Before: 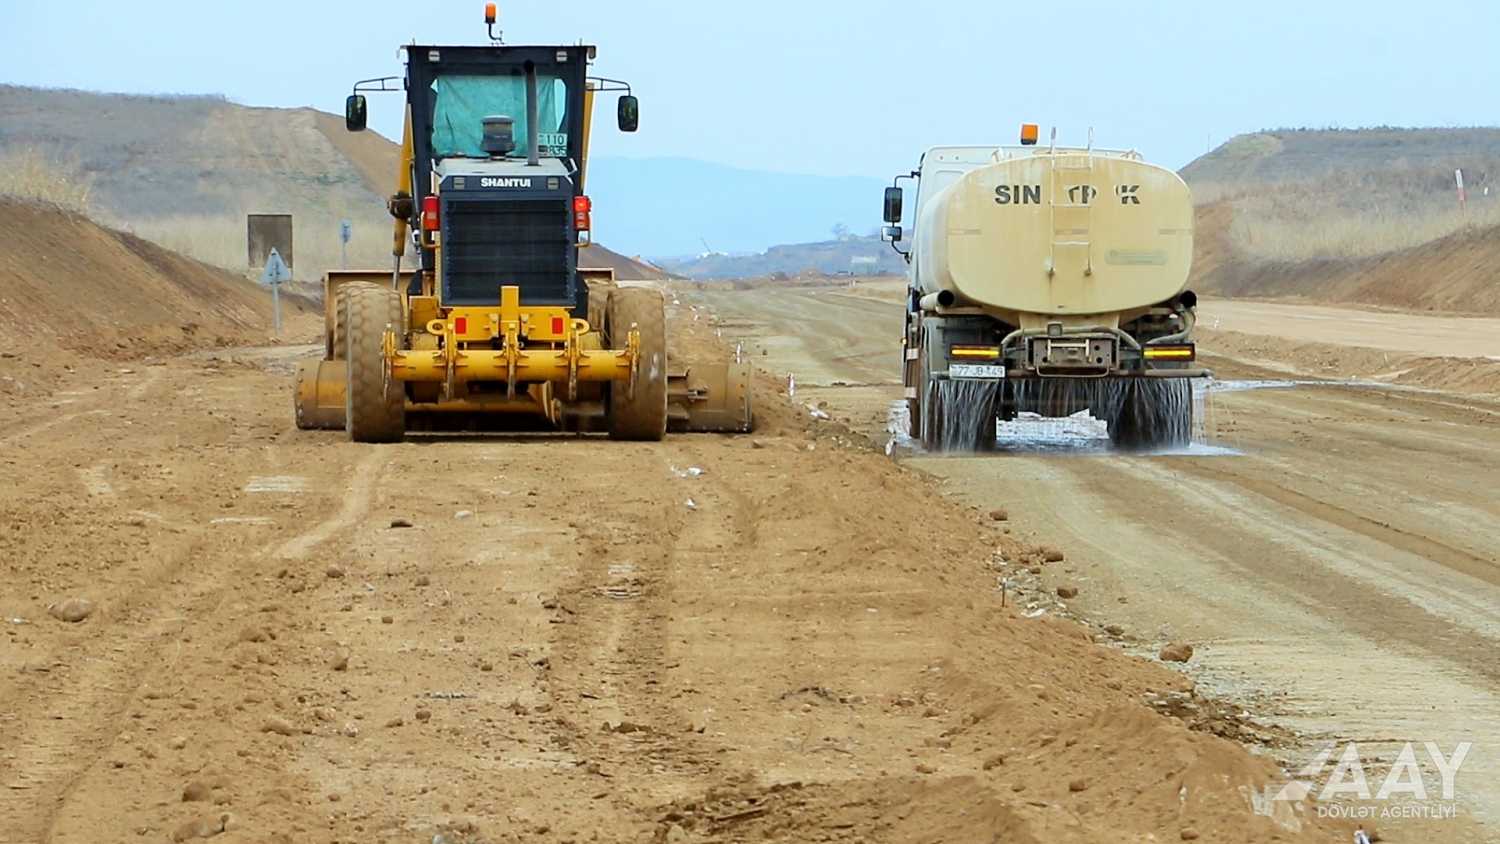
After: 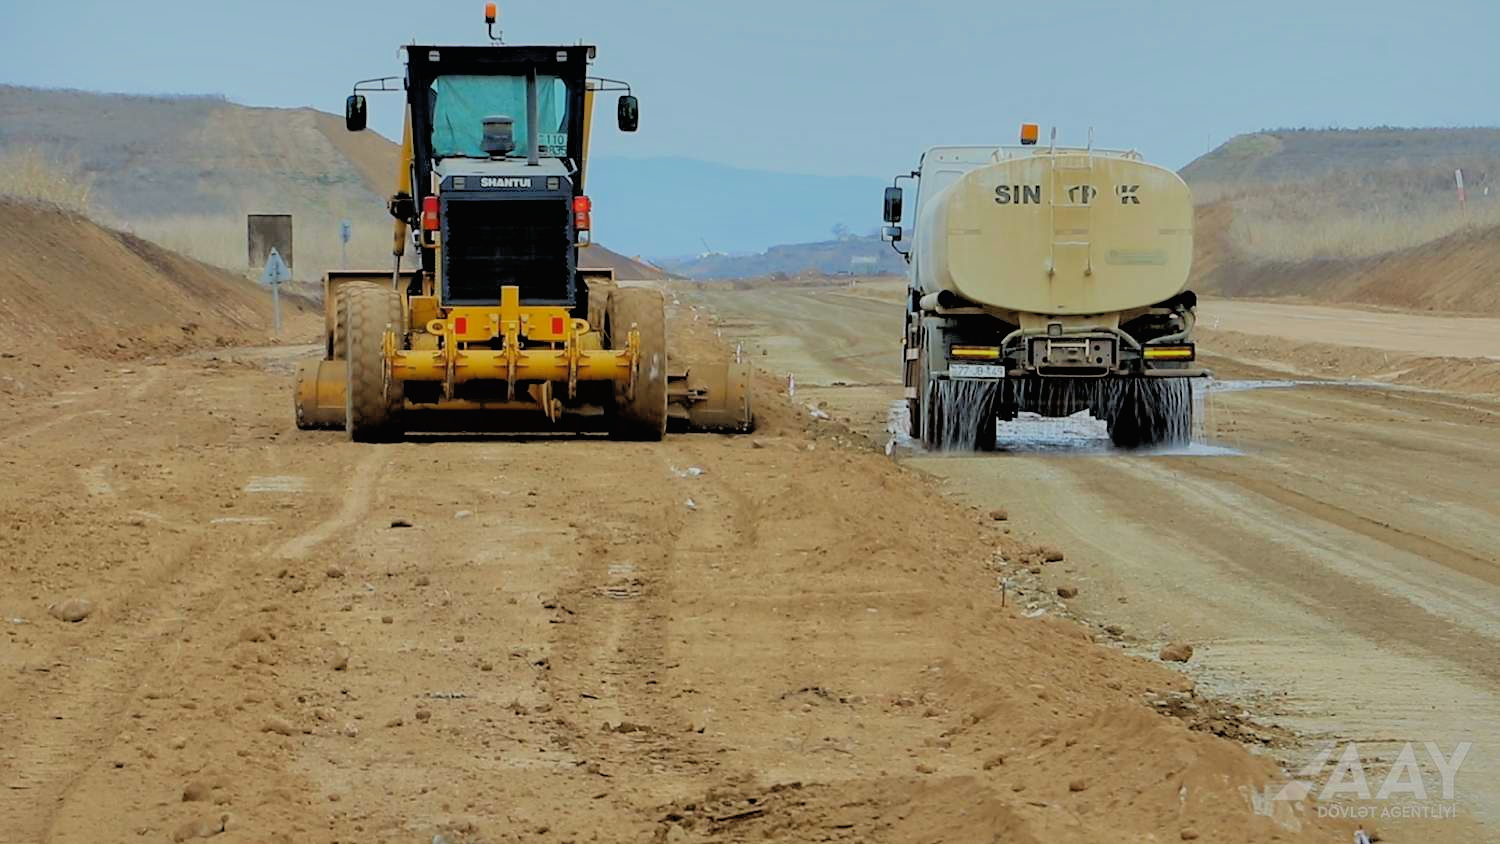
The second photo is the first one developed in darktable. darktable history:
filmic rgb: black relative exposure -3.42 EV, white relative exposure 3.46 EV, hardness 2.36, contrast 1.104, color science v6 (2022)
shadows and highlights: shadows 59.54, highlights -60.09
exposure: exposure -0.213 EV, compensate highlight preservation false
local contrast: mode bilateral grid, contrast 100, coarseness 100, detail 89%, midtone range 0.2
